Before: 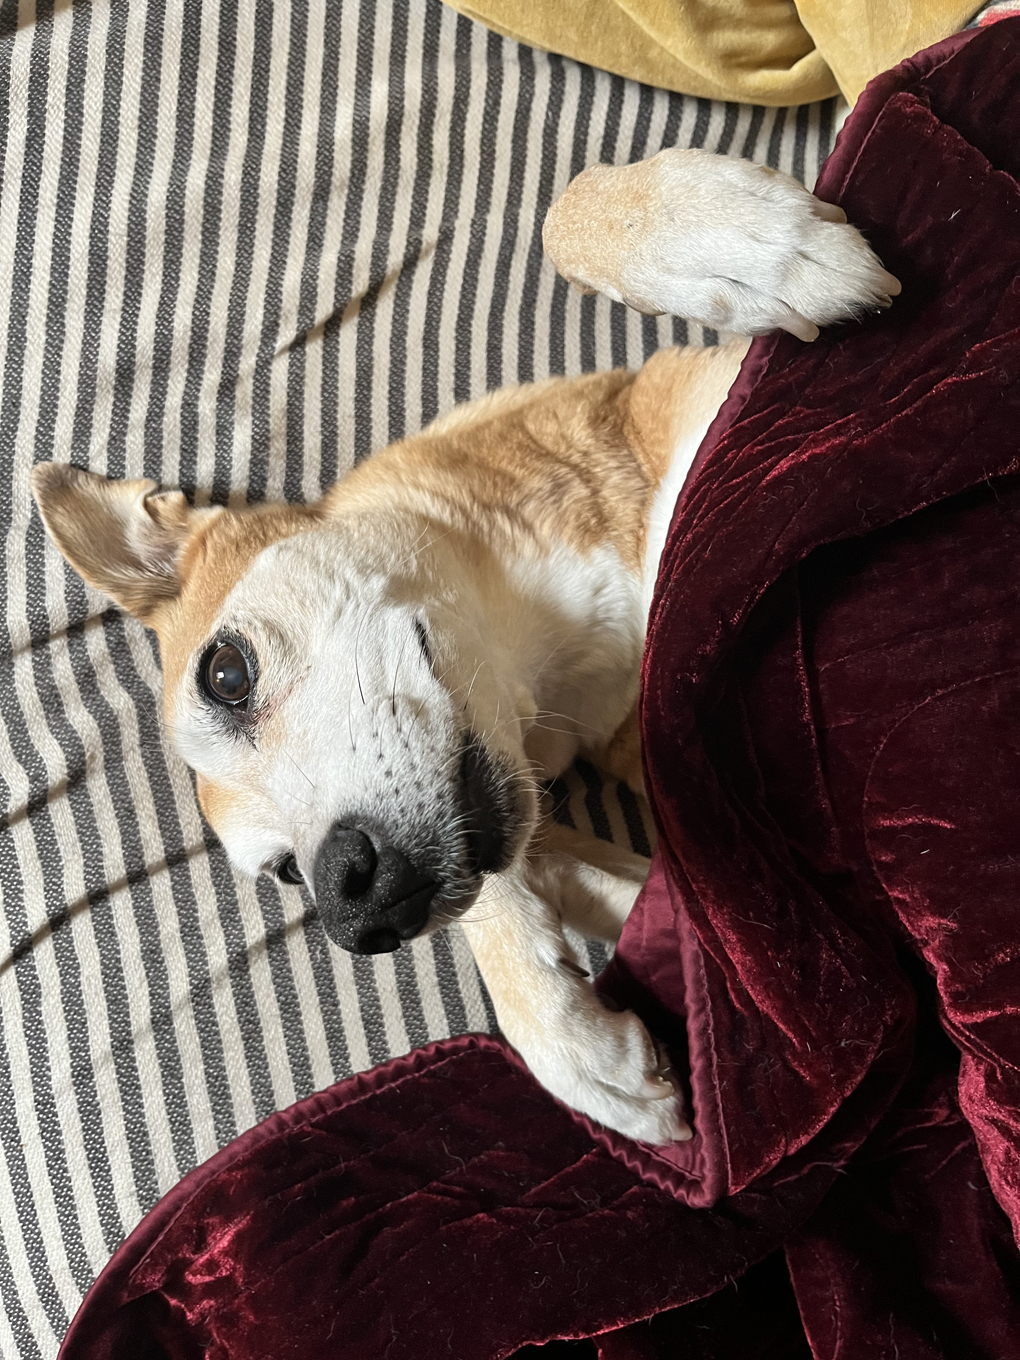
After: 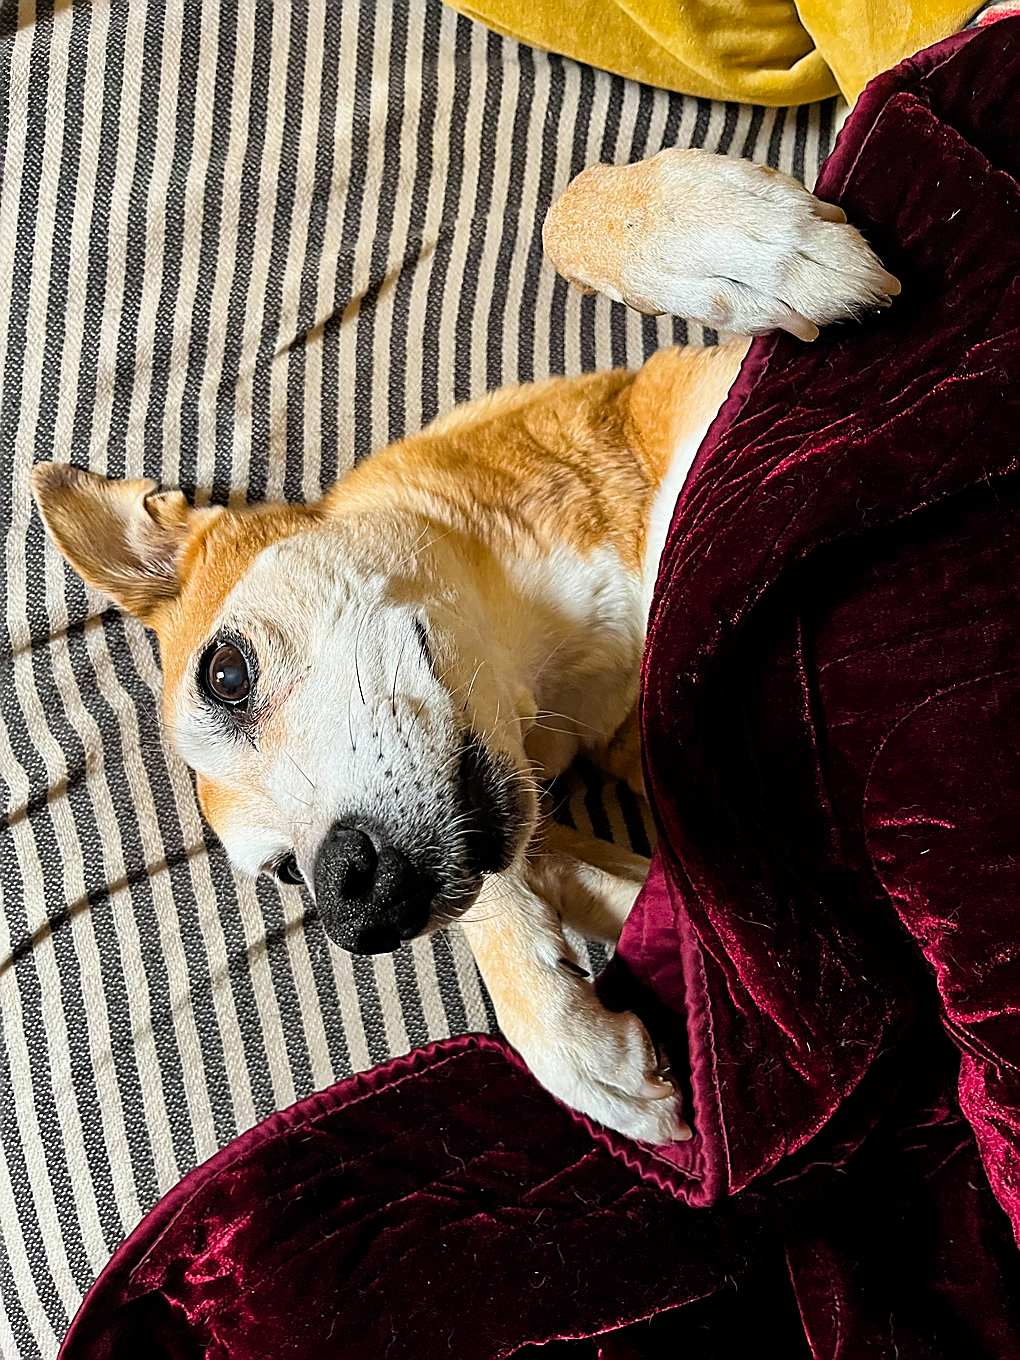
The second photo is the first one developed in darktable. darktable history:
haze removal: compatibility mode true, adaptive false
filmic rgb: black relative exposure -11.95 EV, white relative exposure 2.8 EV, threshold 5.98 EV, target black luminance 0%, hardness 8.07, latitude 70.71%, contrast 1.137, highlights saturation mix 10.07%, shadows ↔ highlights balance -0.392%, enable highlight reconstruction true
color balance rgb: perceptual saturation grading › global saturation 29.565%, global vibrance 20%
sharpen: radius 1.415, amount 1.266, threshold 0.832
